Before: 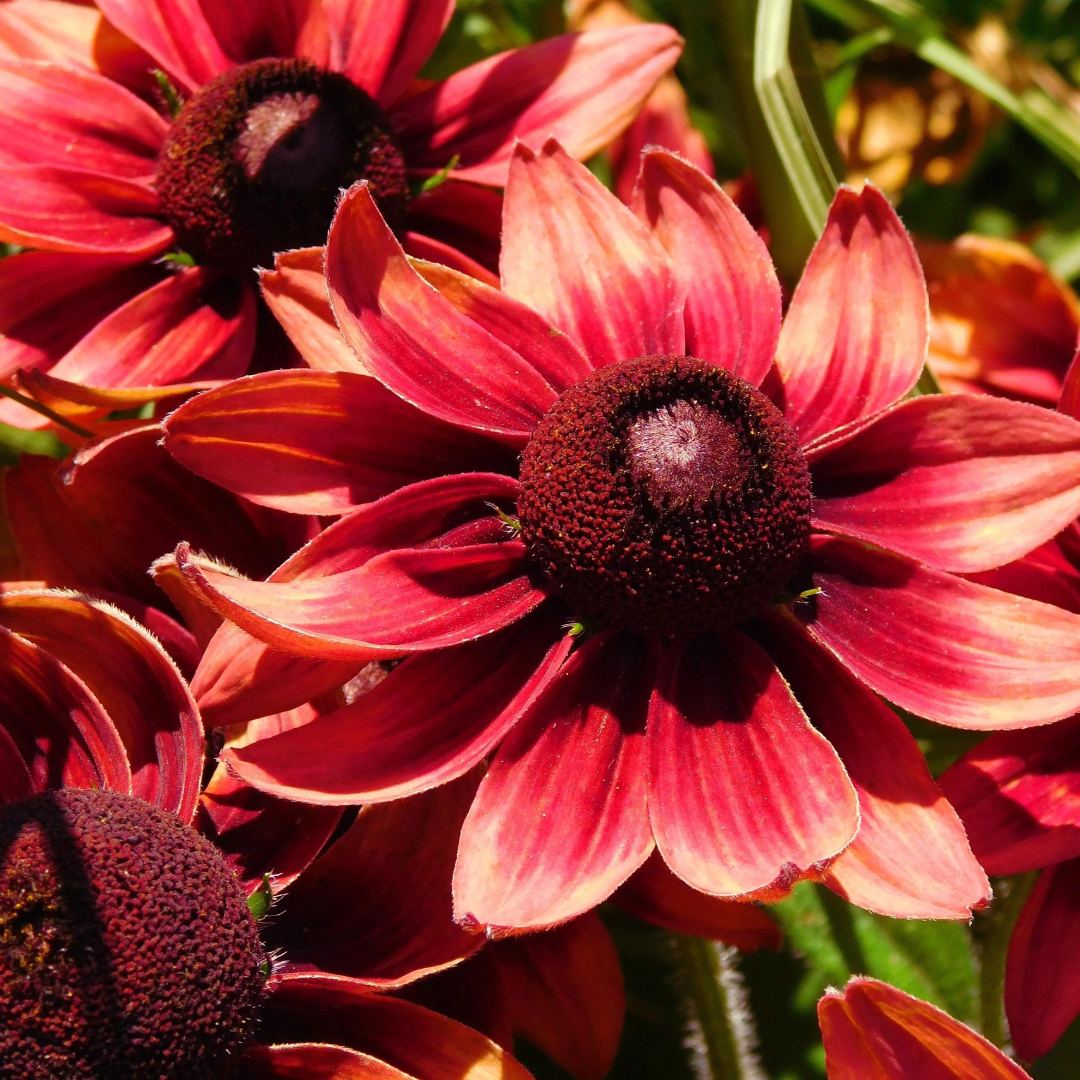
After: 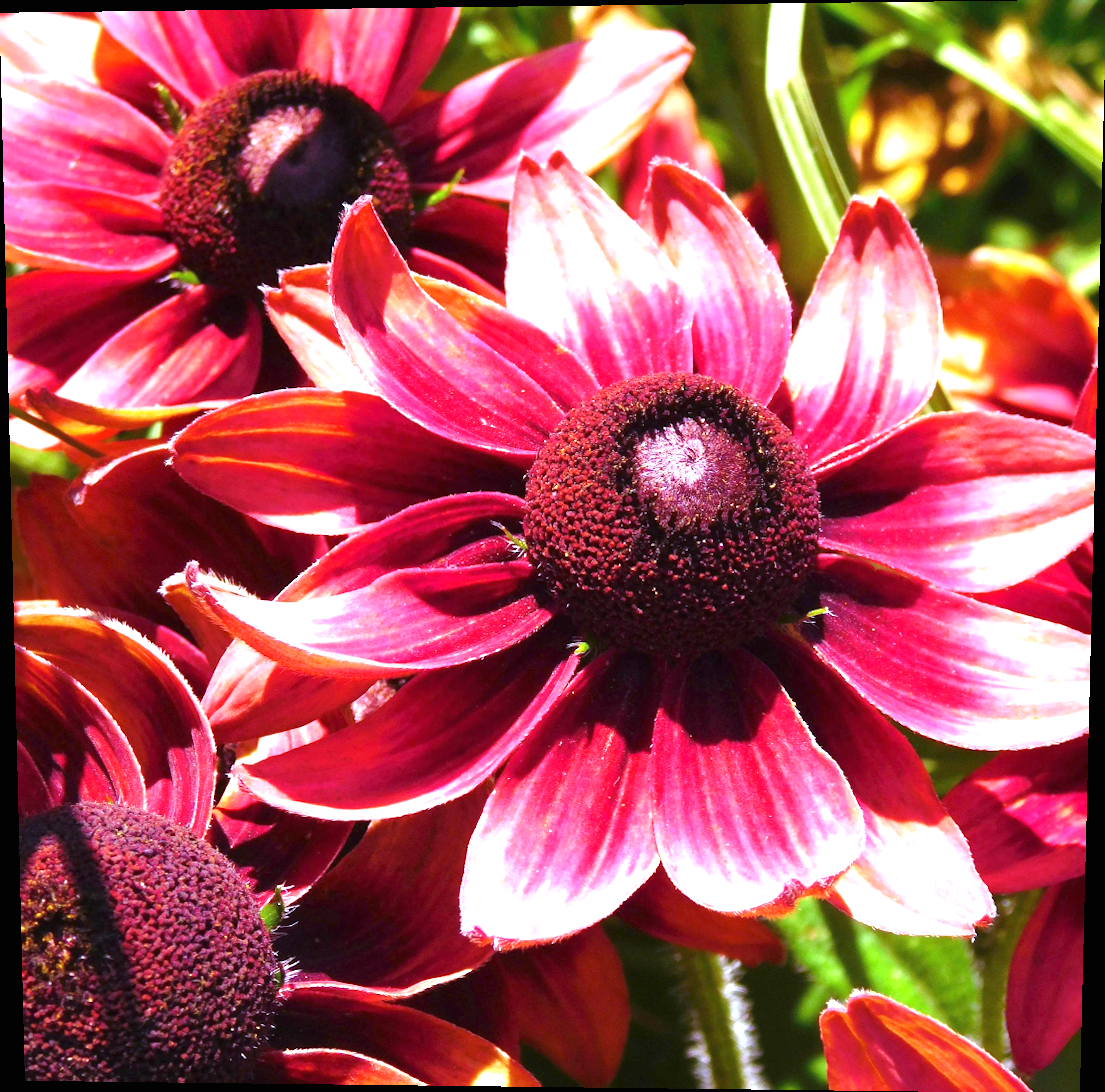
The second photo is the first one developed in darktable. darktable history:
exposure: black level correction 0, exposure 1.45 EV, compensate exposure bias true, compensate highlight preservation false
rotate and perspective: lens shift (vertical) 0.048, lens shift (horizontal) -0.024, automatic cropping off
white balance: red 0.871, blue 1.249
